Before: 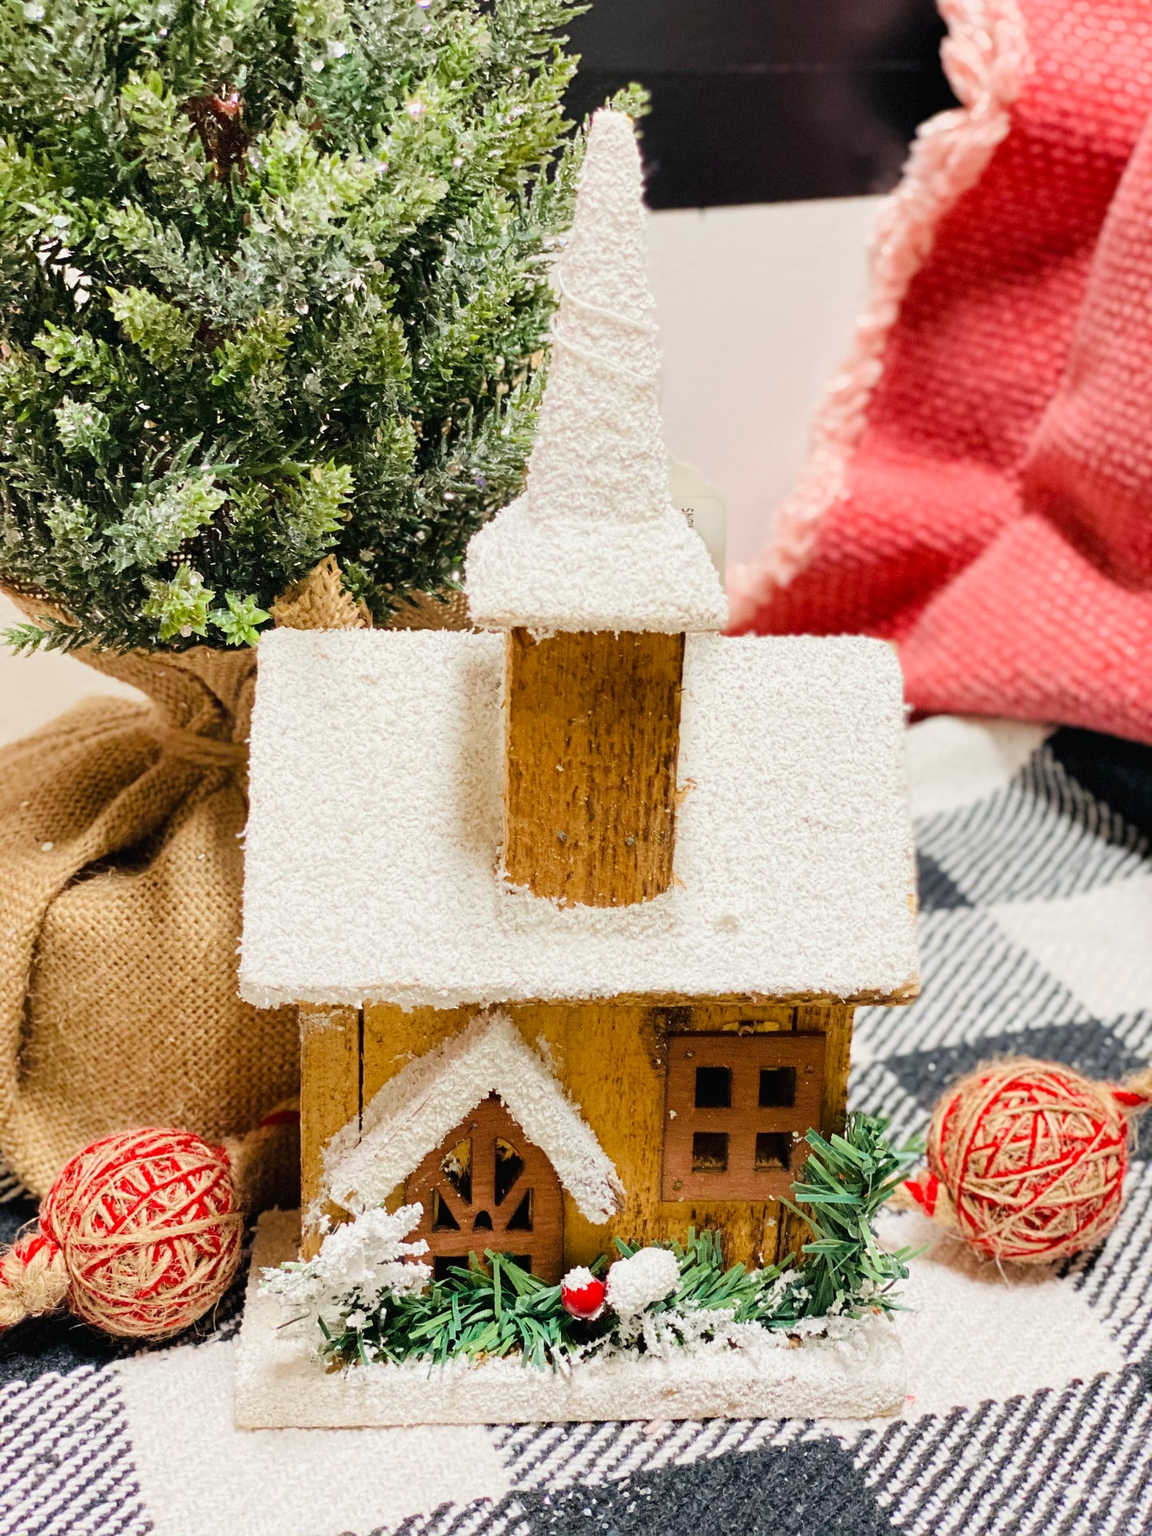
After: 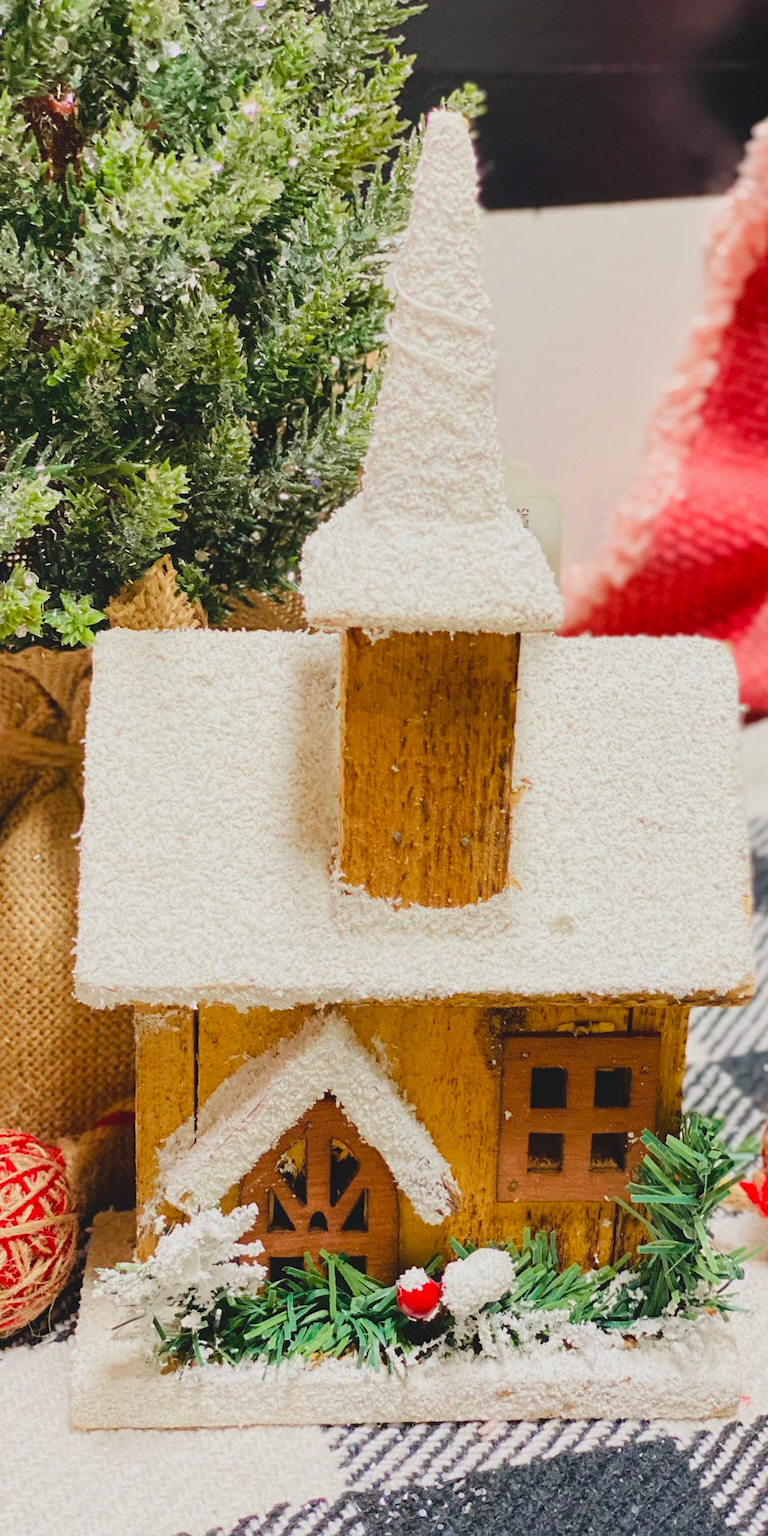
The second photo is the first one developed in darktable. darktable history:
crop and rotate: left 14.385%, right 18.948%
lowpass: radius 0.1, contrast 0.85, saturation 1.1, unbound 0
